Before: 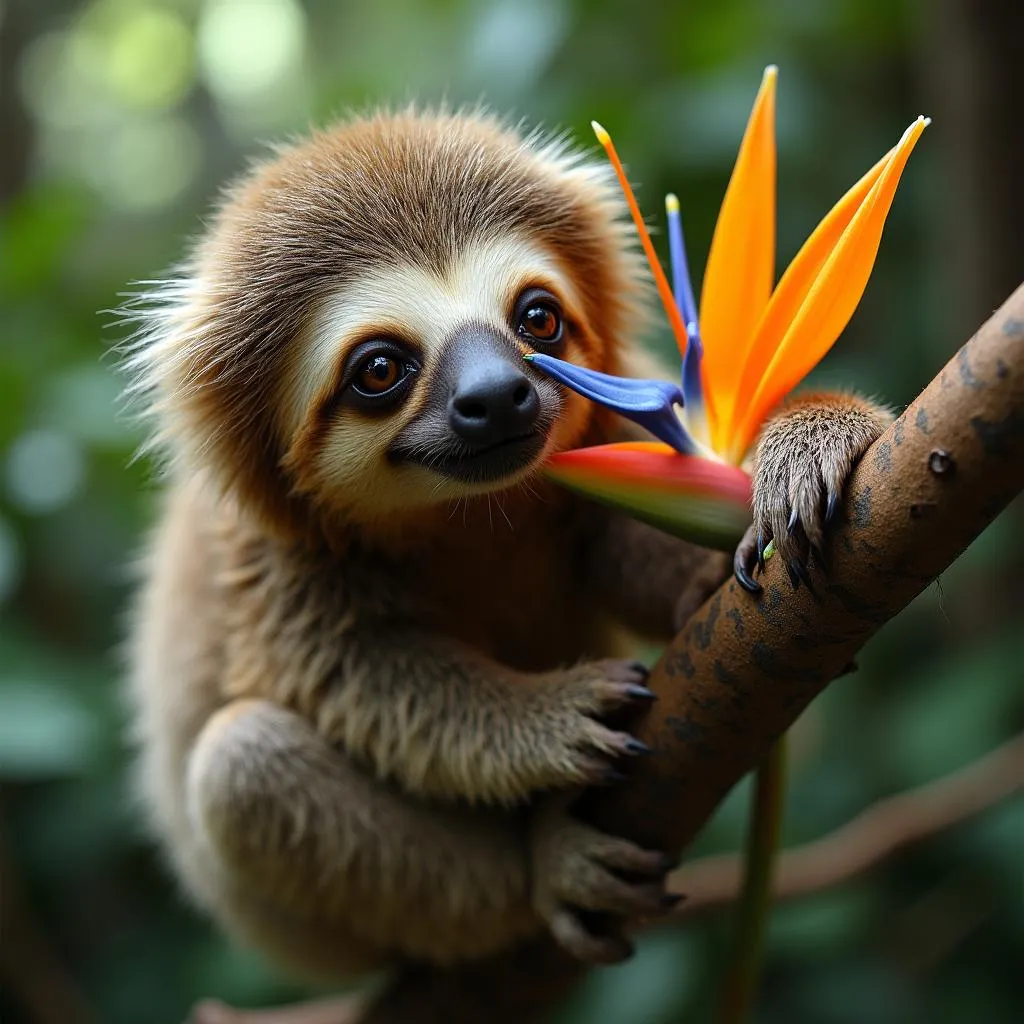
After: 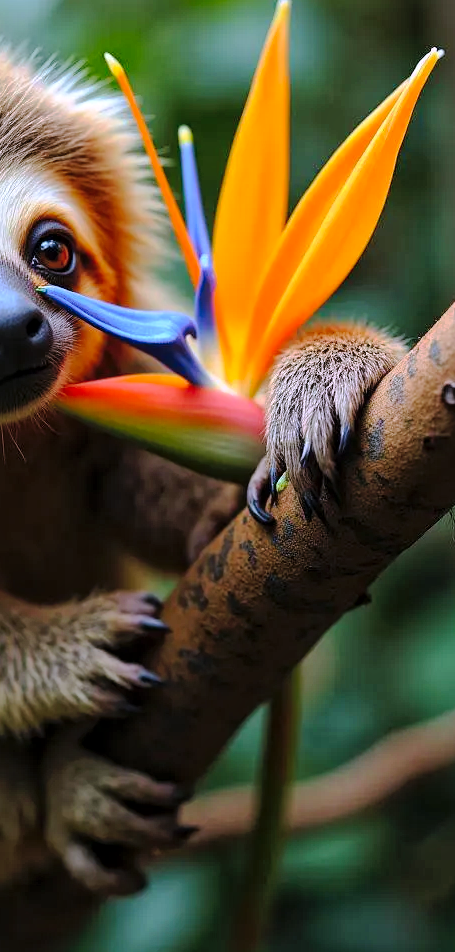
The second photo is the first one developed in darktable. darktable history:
velvia: strength 15%
tone curve: curves: ch0 [(0, 0) (0.003, 0.012) (0.011, 0.014) (0.025, 0.02) (0.044, 0.034) (0.069, 0.047) (0.1, 0.063) (0.136, 0.086) (0.177, 0.131) (0.224, 0.183) (0.277, 0.243) (0.335, 0.317) (0.399, 0.403) (0.468, 0.488) (0.543, 0.573) (0.623, 0.649) (0.709, 0.718) (0.801, 0.795) (0.898, 0.872) (1, 1)], preserve colors none
exposure: black level correction 0, exposure 0.6 EV, compensate highlight preservation false
crop: left 47.628%, top 6.643%, right 7.874%
global tonemap: drago (1, 100), detail 1
white balance: red 1.004, blue 1.096
